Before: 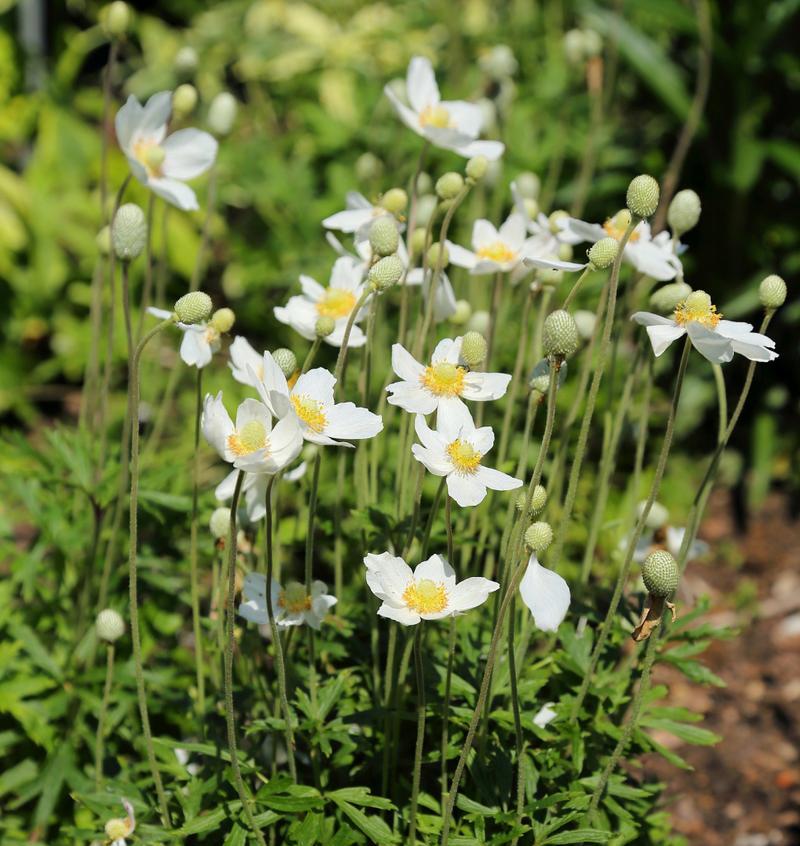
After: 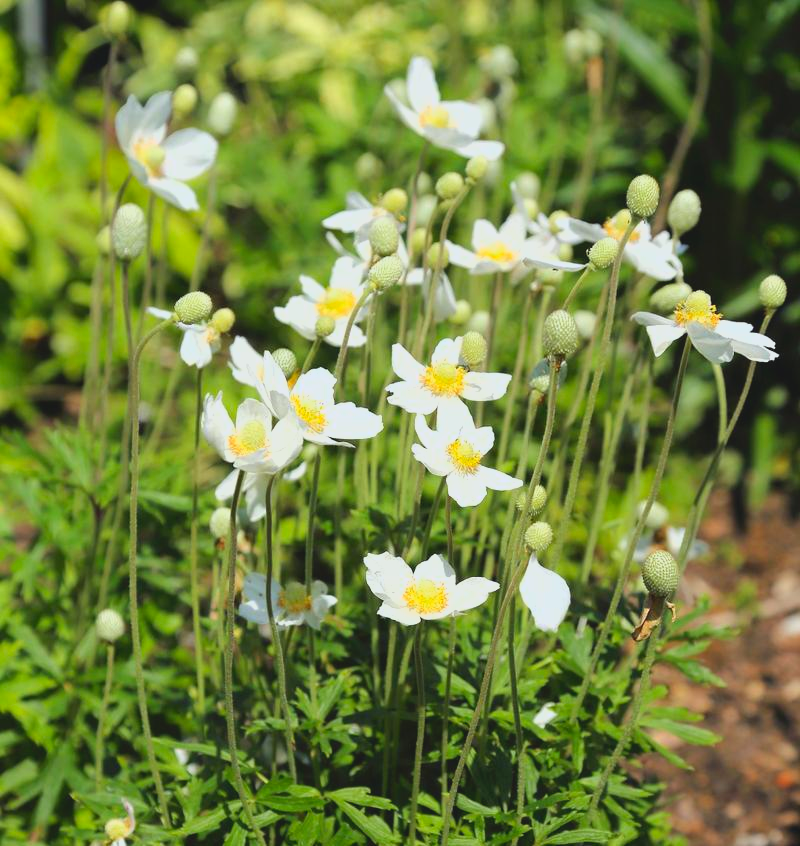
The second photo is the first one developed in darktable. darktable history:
lowpass: radius 0.1, contrast 0.85, saturation 1.1, unbound 0
exposure: black level correction 0, exposure 0.5 EV, compensate highlight preservation false
white balance: red 0.986, blue 1.01
